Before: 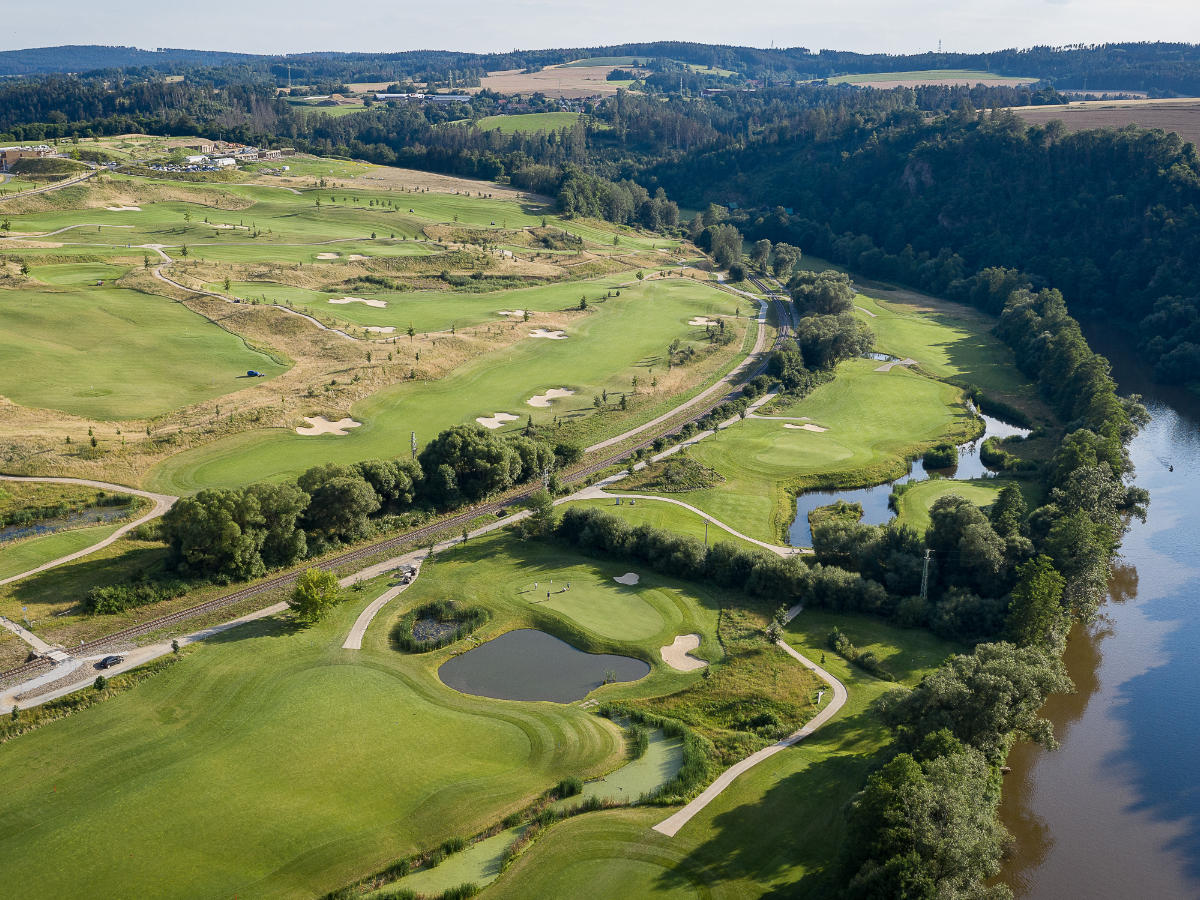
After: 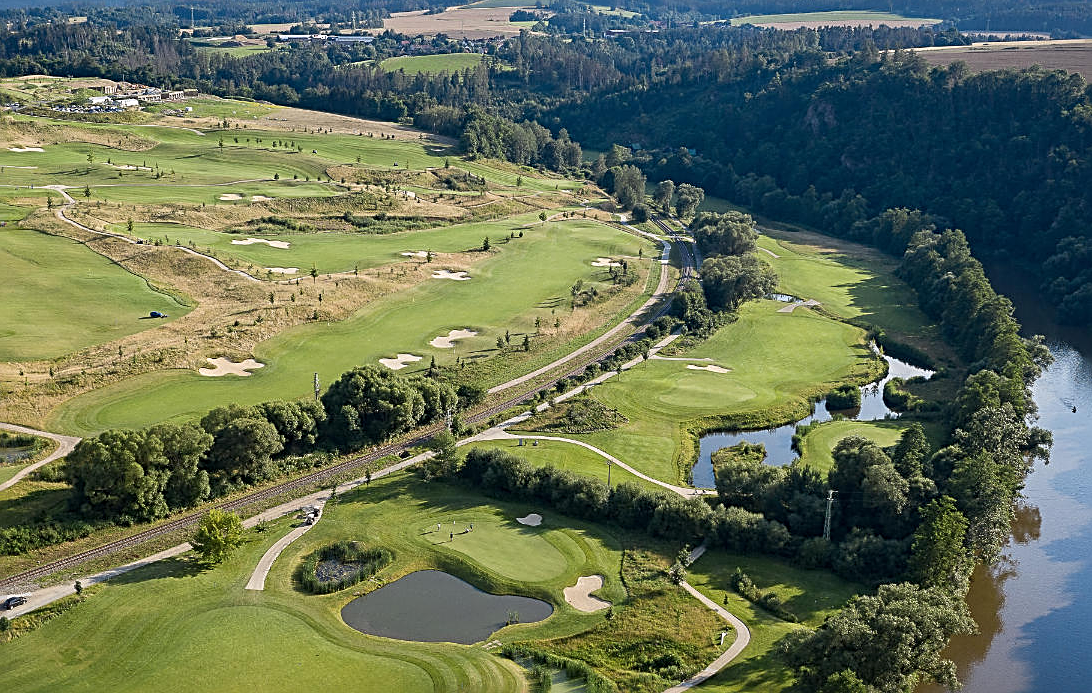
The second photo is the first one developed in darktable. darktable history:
sharpen: radius 2.676, amount 0.669
crop: left 8.155%, top 6.611%, bottom 15.385%
